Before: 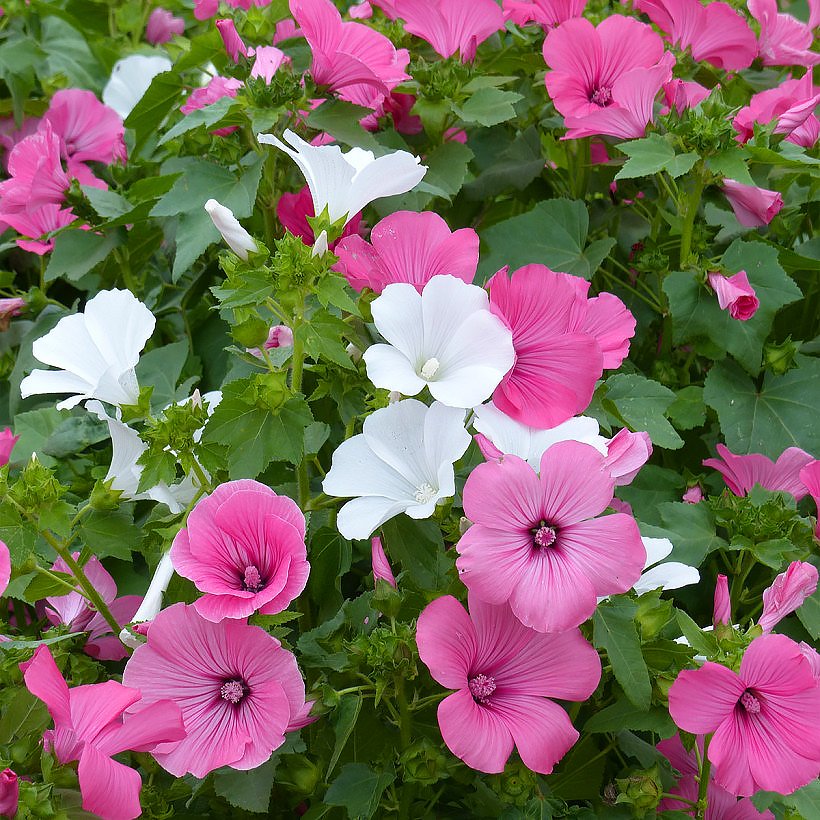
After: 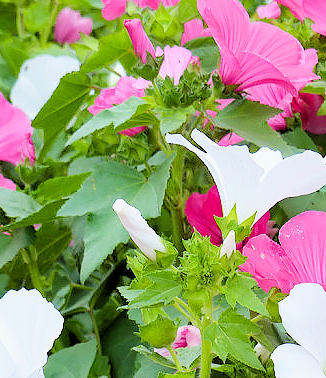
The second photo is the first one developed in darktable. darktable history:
crop and rotate: left 11.272%, top 0.08%, right 48.892%, bottom 53.745%
exposure: black level correction 0, exposure 1.001 EV, compensate highlight preservation false
levels: levels [0.073, 0.497, 0.972]
filmic rgb: middle gray luminance 28.73%, black relative exposure -10.34 EV, white relative exposure 5.5 EV, target black luminance 0%, hardness 3.91, latitude 3%, contrast 1.126, highlights saturation mix 6.15%, shadows ↔ highlights balance 15.36%
haze removal: compatibility mode true, adaptive false
